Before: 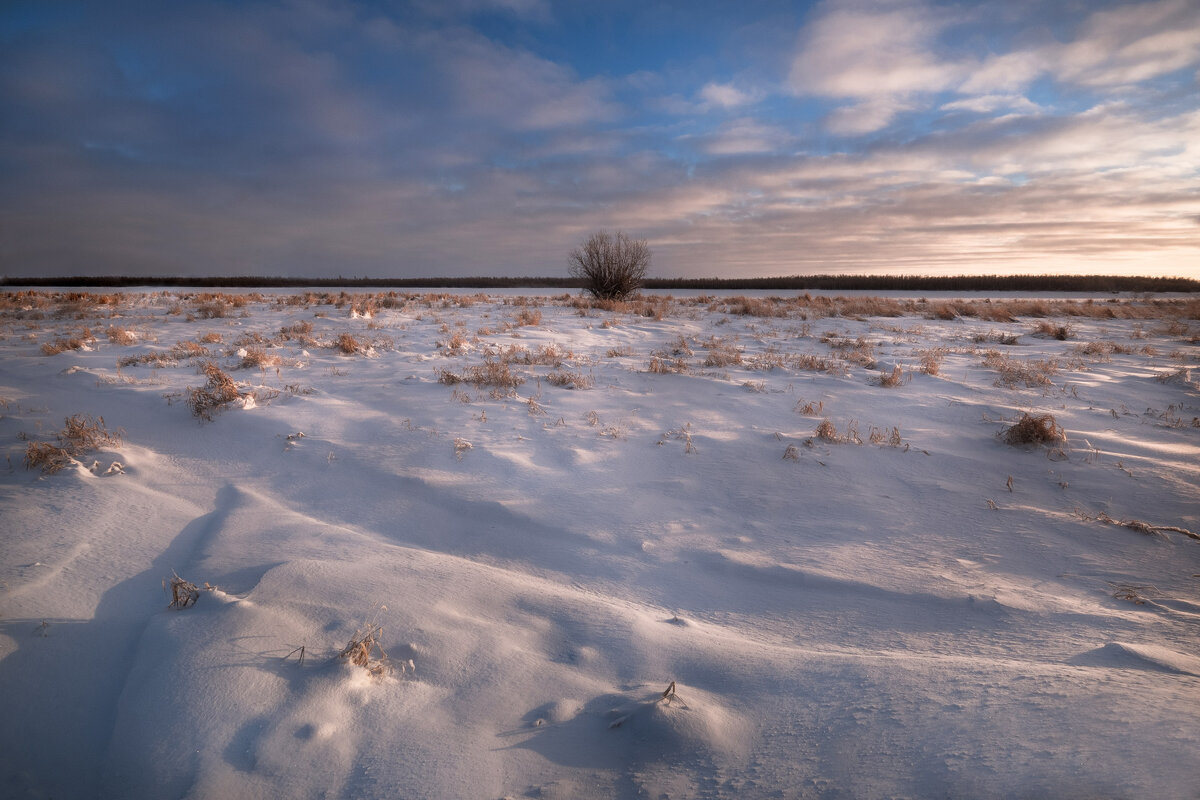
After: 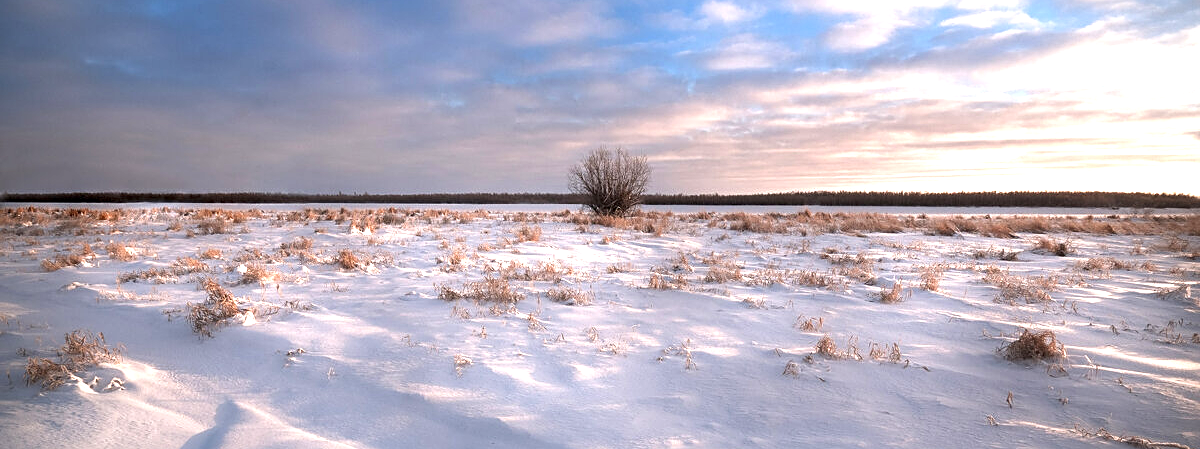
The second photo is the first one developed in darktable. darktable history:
exposure: exposure 1.136 EV, compensate highlight preservation false
sharpen: amount 0.469
crop and rotate: top 10.608%, bottom 33.164%
vignetting: fall-off start 84.25%, fall-off radius 79.61%, width/height ratio 1.225
